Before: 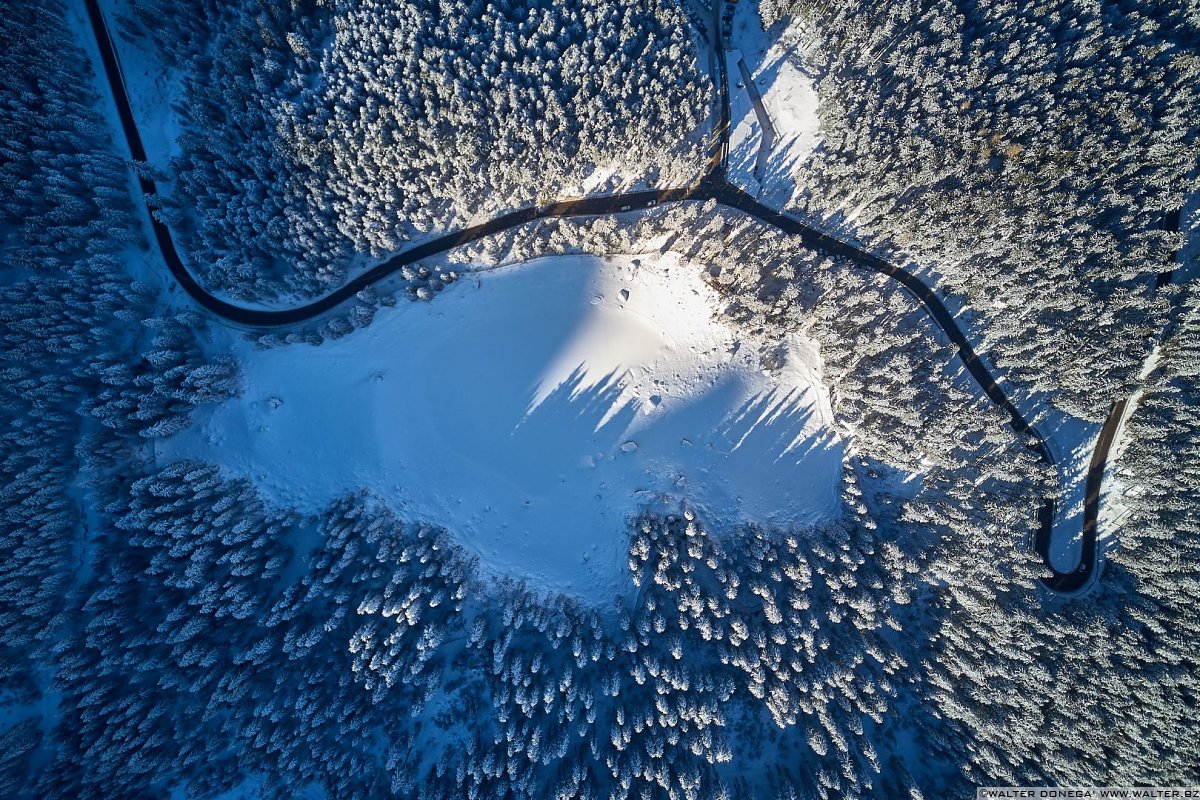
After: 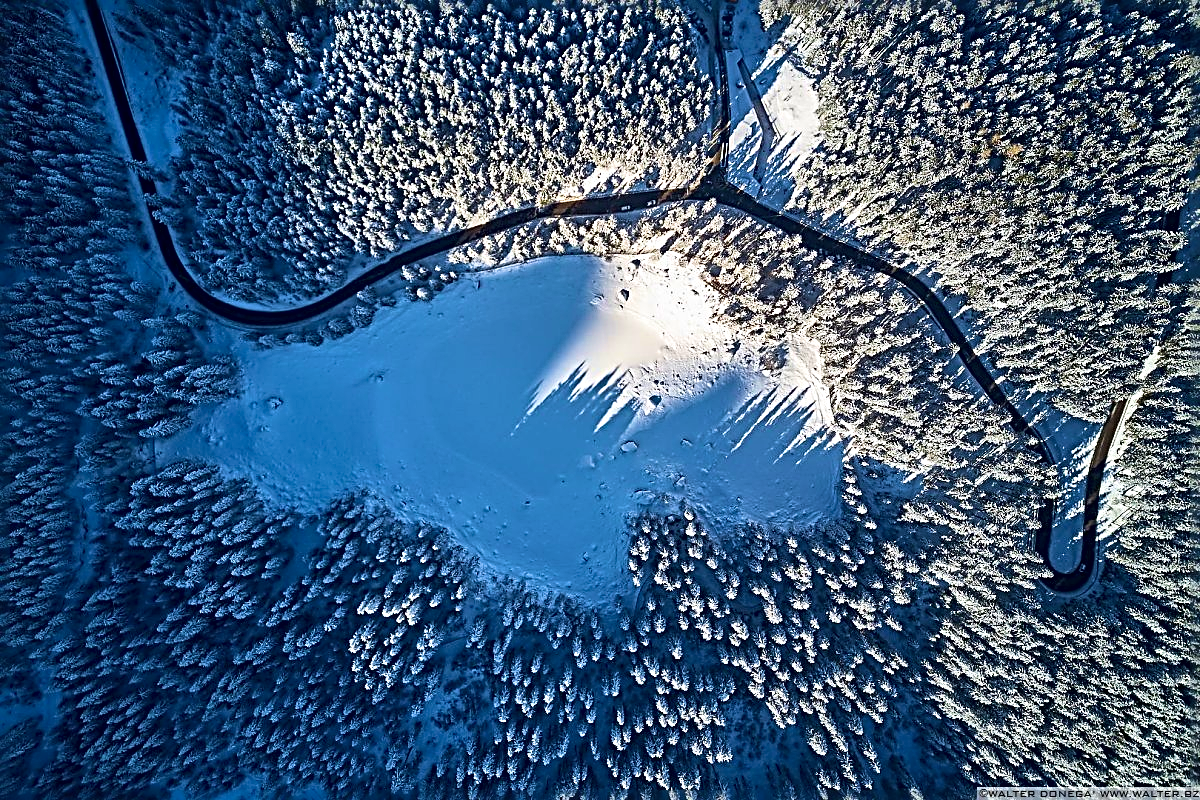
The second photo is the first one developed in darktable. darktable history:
haze removal: compatibility mode true, adaptive false
velvia: strength 44.66%
sharpen: radius 3.673, amount 0.935
contrast brightness saturation: contrast 0.146, brightness 0.042
